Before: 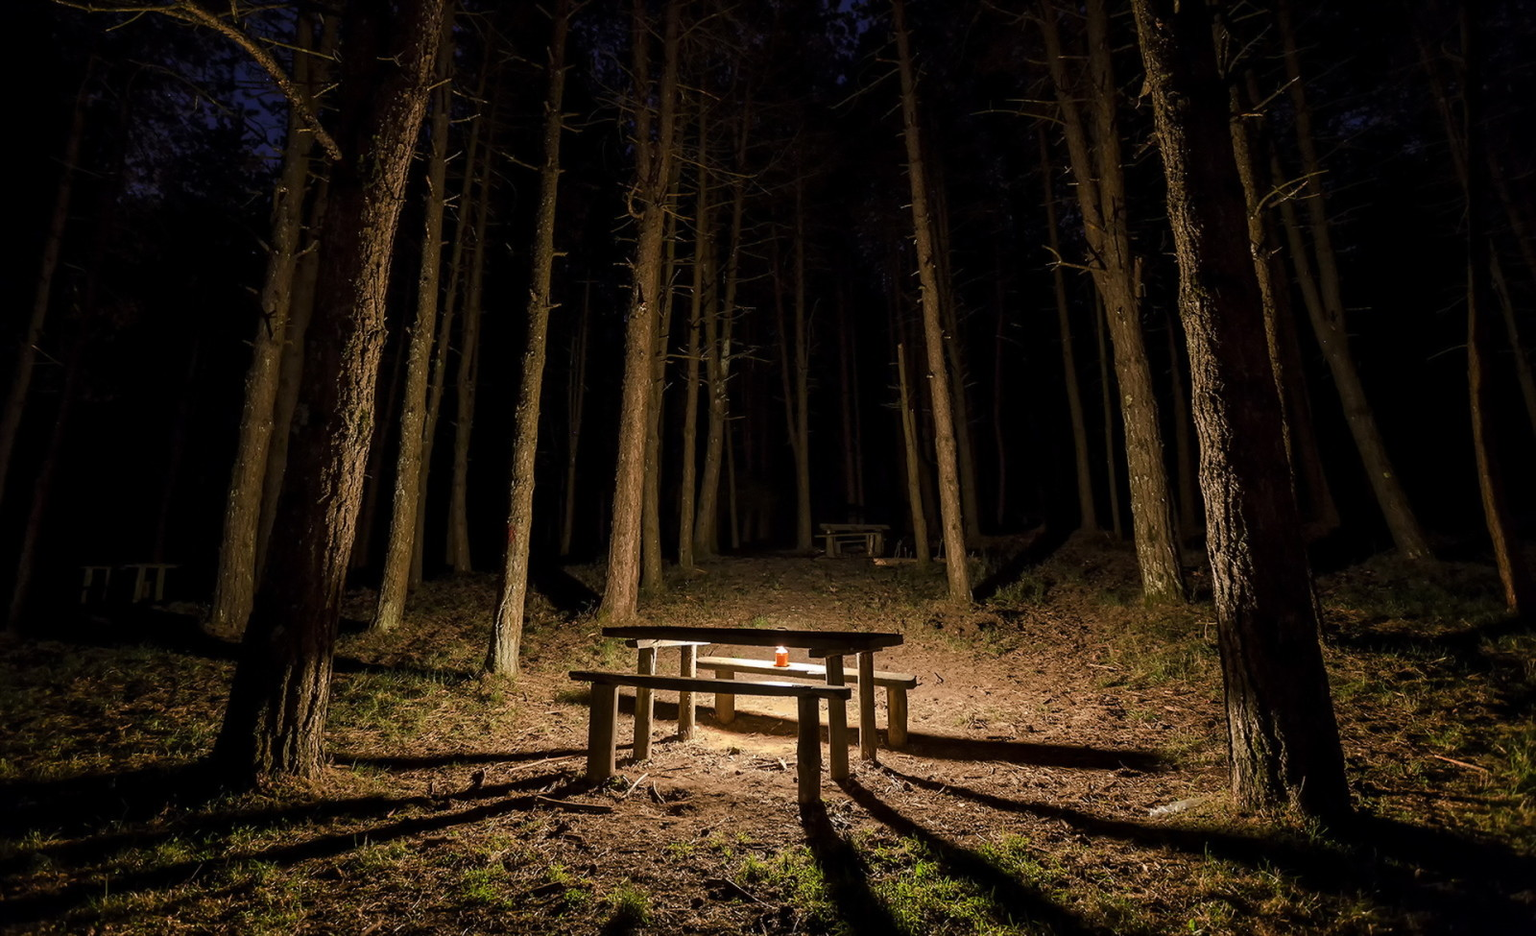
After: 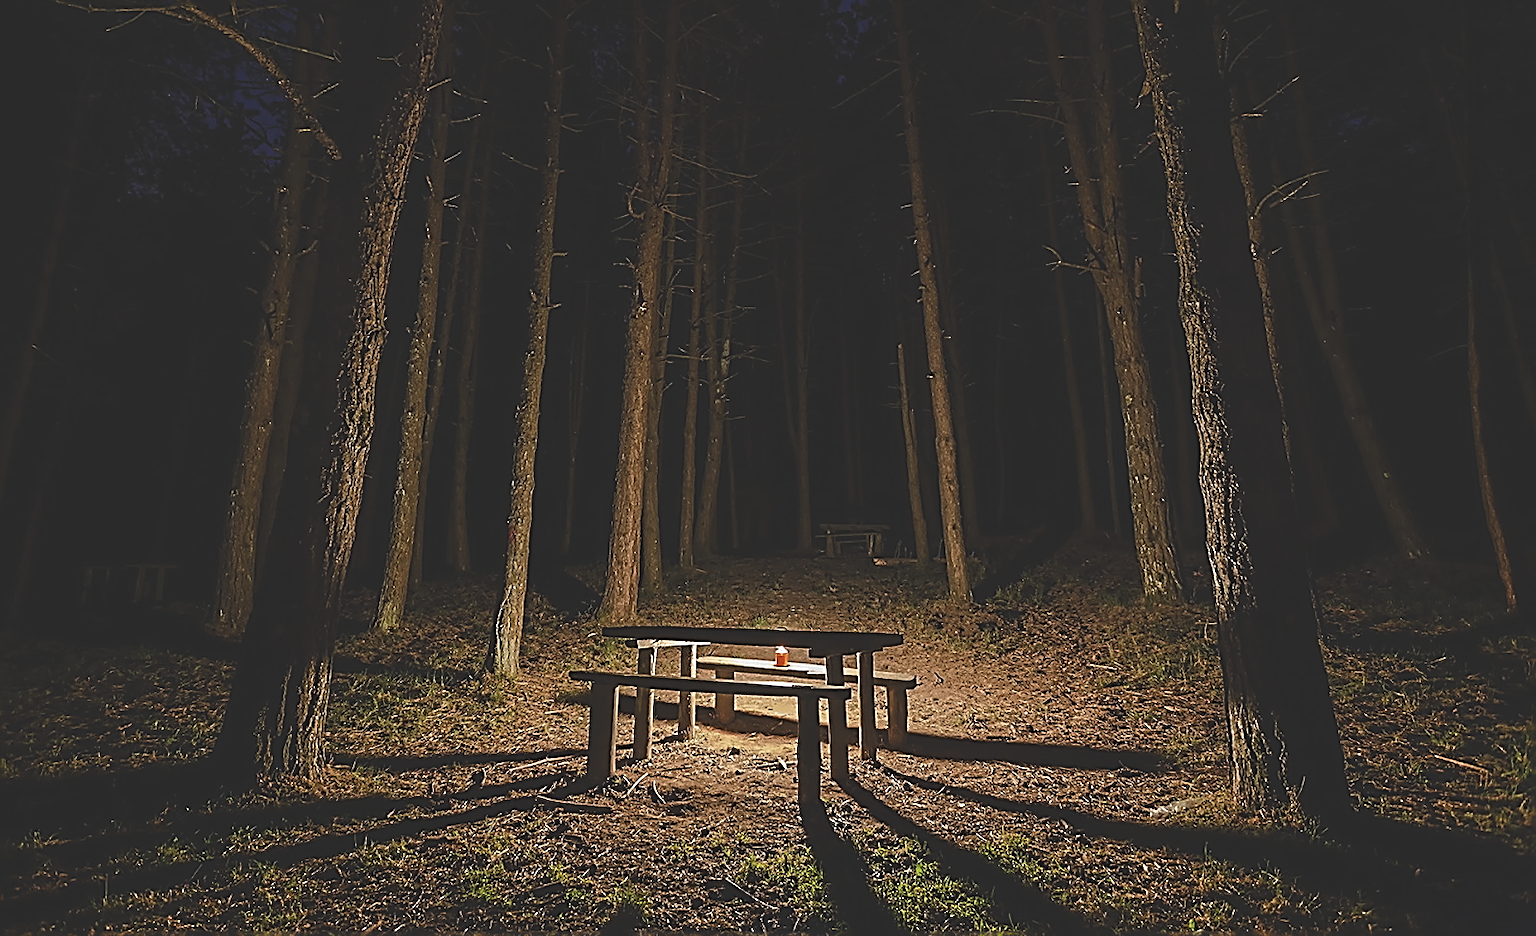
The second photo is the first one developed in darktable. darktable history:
sharpen: amount 1.988
exposure: black level correction -0.034, exposure -0.498 EV, compensate highlight preservation false
color balance rgb: perceptual saturation grading › global saturation 3.089%, global vibrance 20%
